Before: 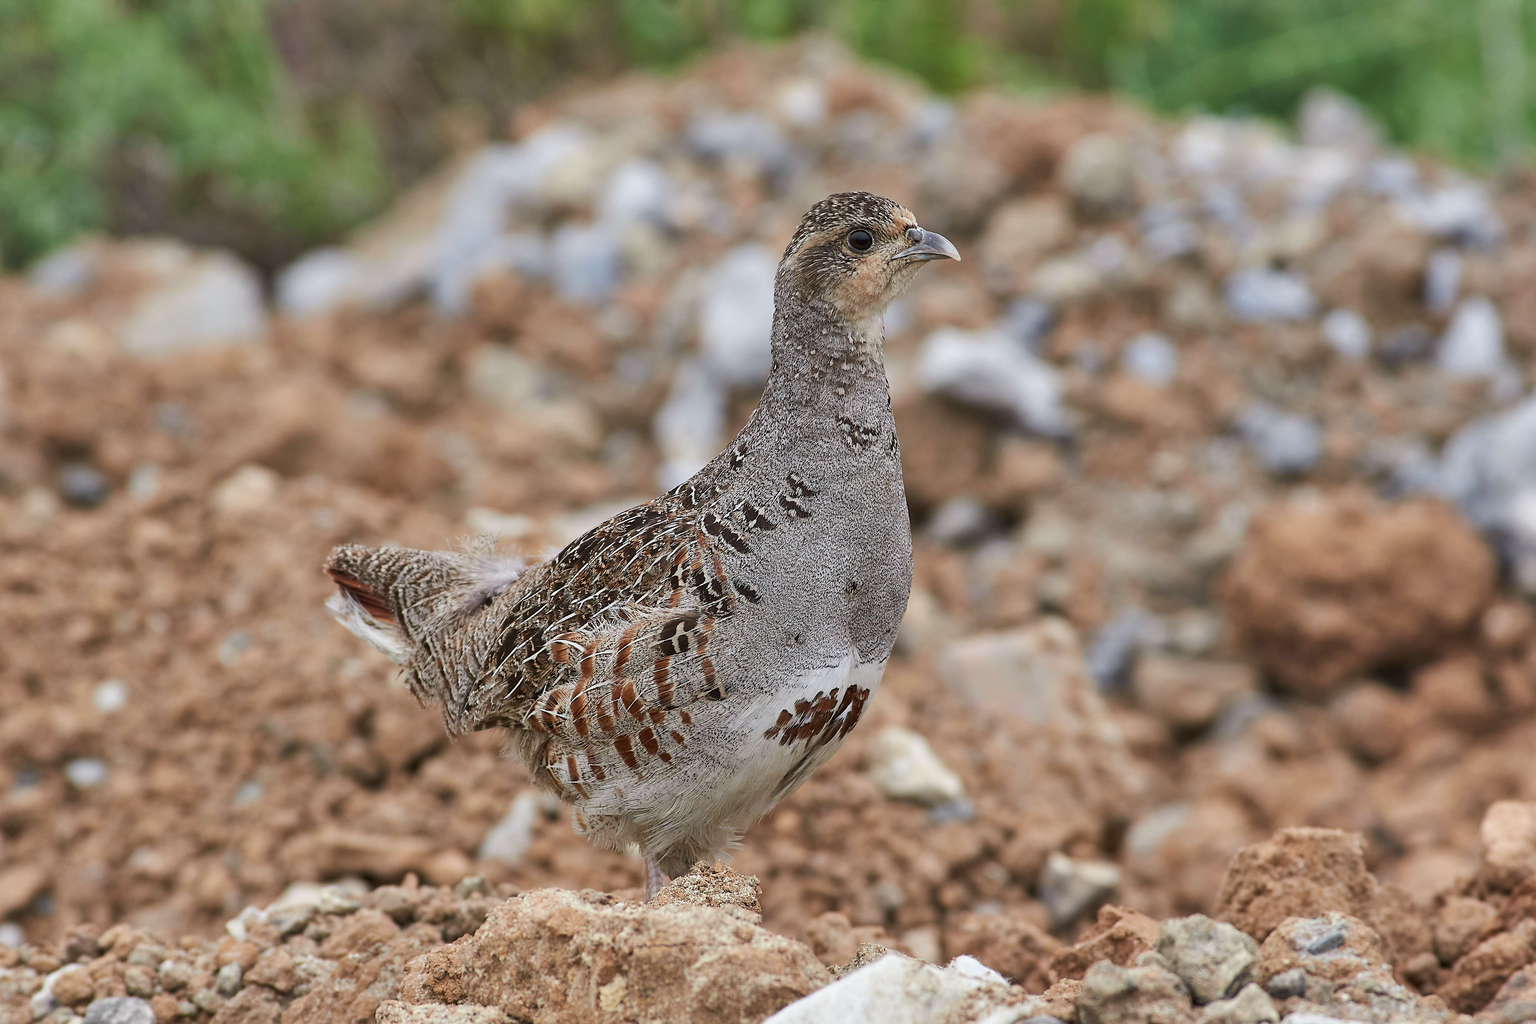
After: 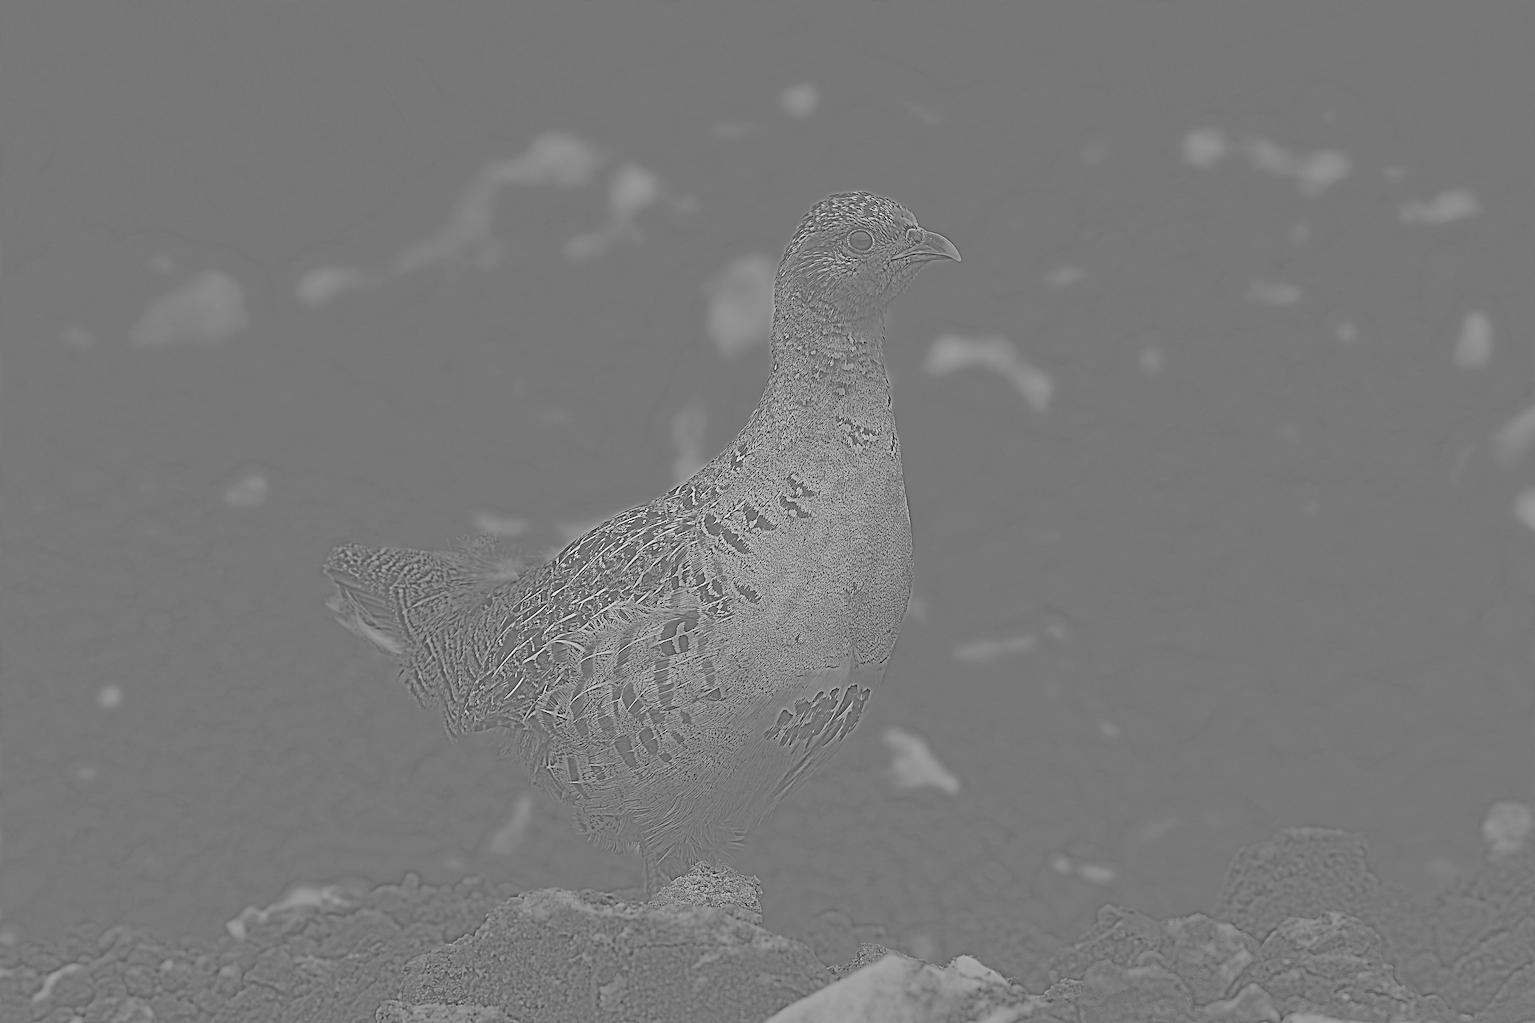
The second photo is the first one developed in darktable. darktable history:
highpass: sharpness 25.84%, contrast boost 14.94%
exposure: black level correction 0.001, exposure 0.5 EV, compensate exposure bias true, compensate highlight preservation false
